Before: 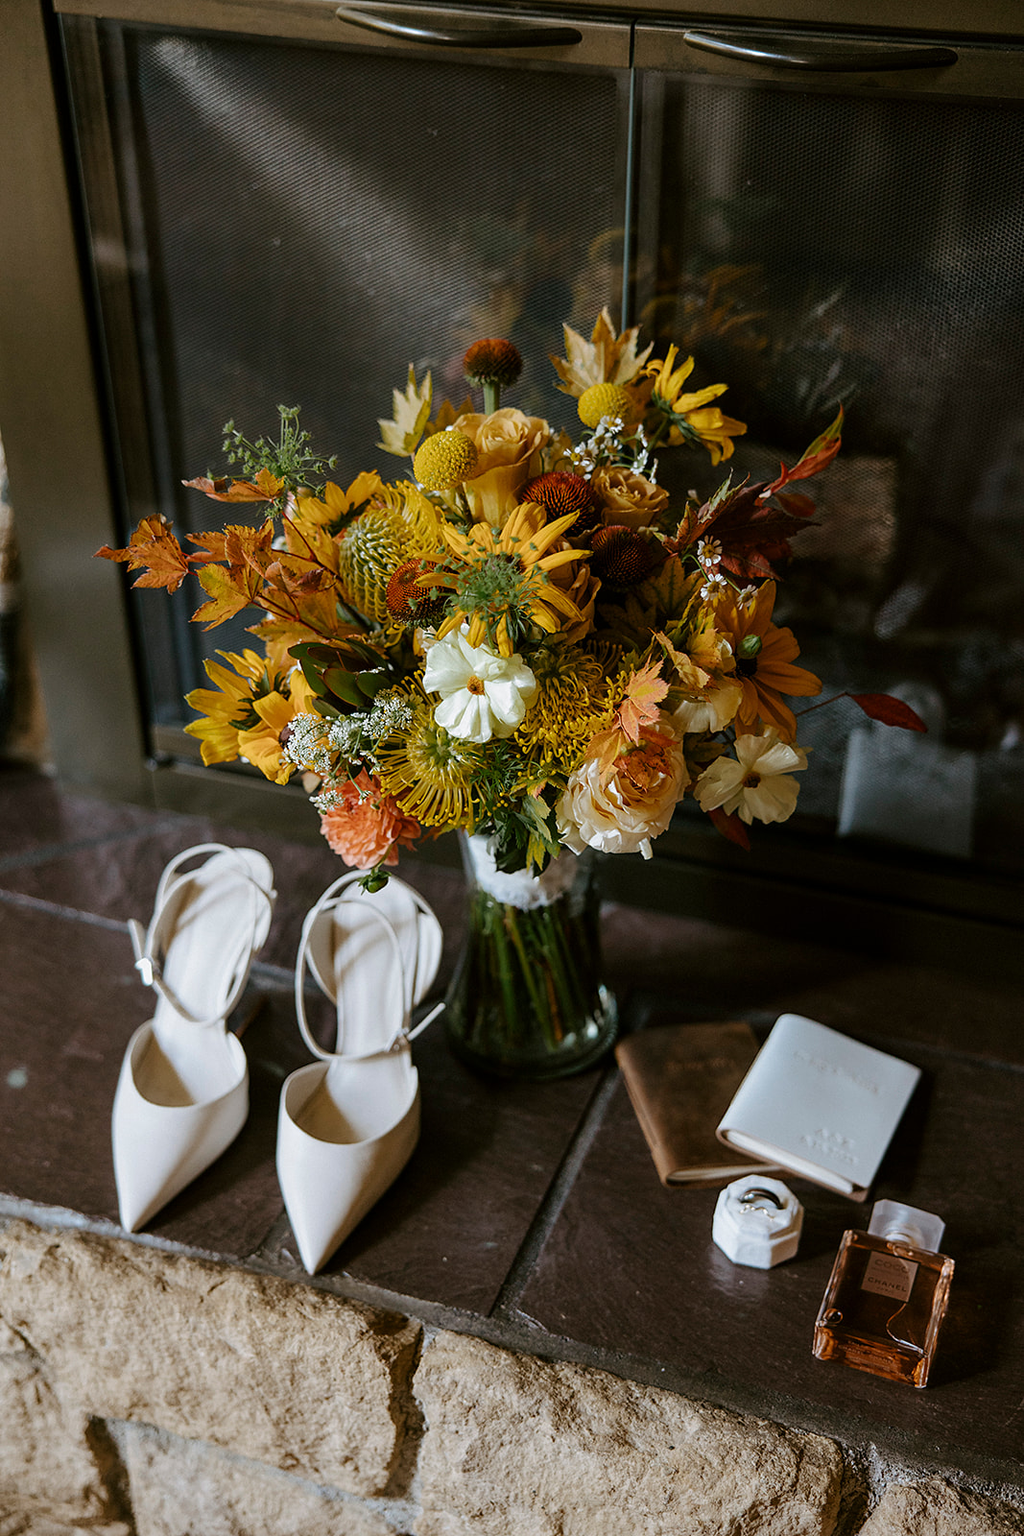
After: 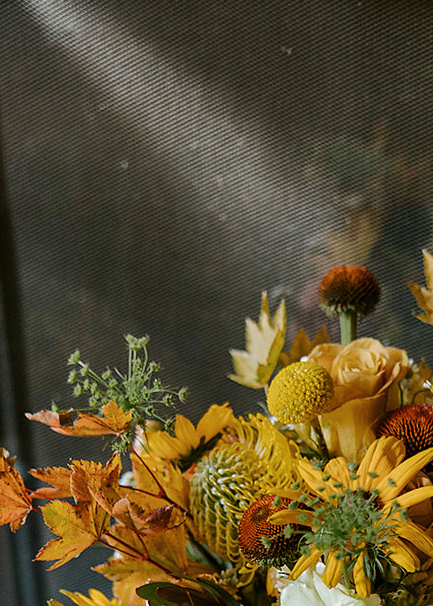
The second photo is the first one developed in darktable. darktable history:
shadows and highlights: soften with gaussian
crop: left 15.452%, top 5.459%, right 43.956%, bottom 56.62%
